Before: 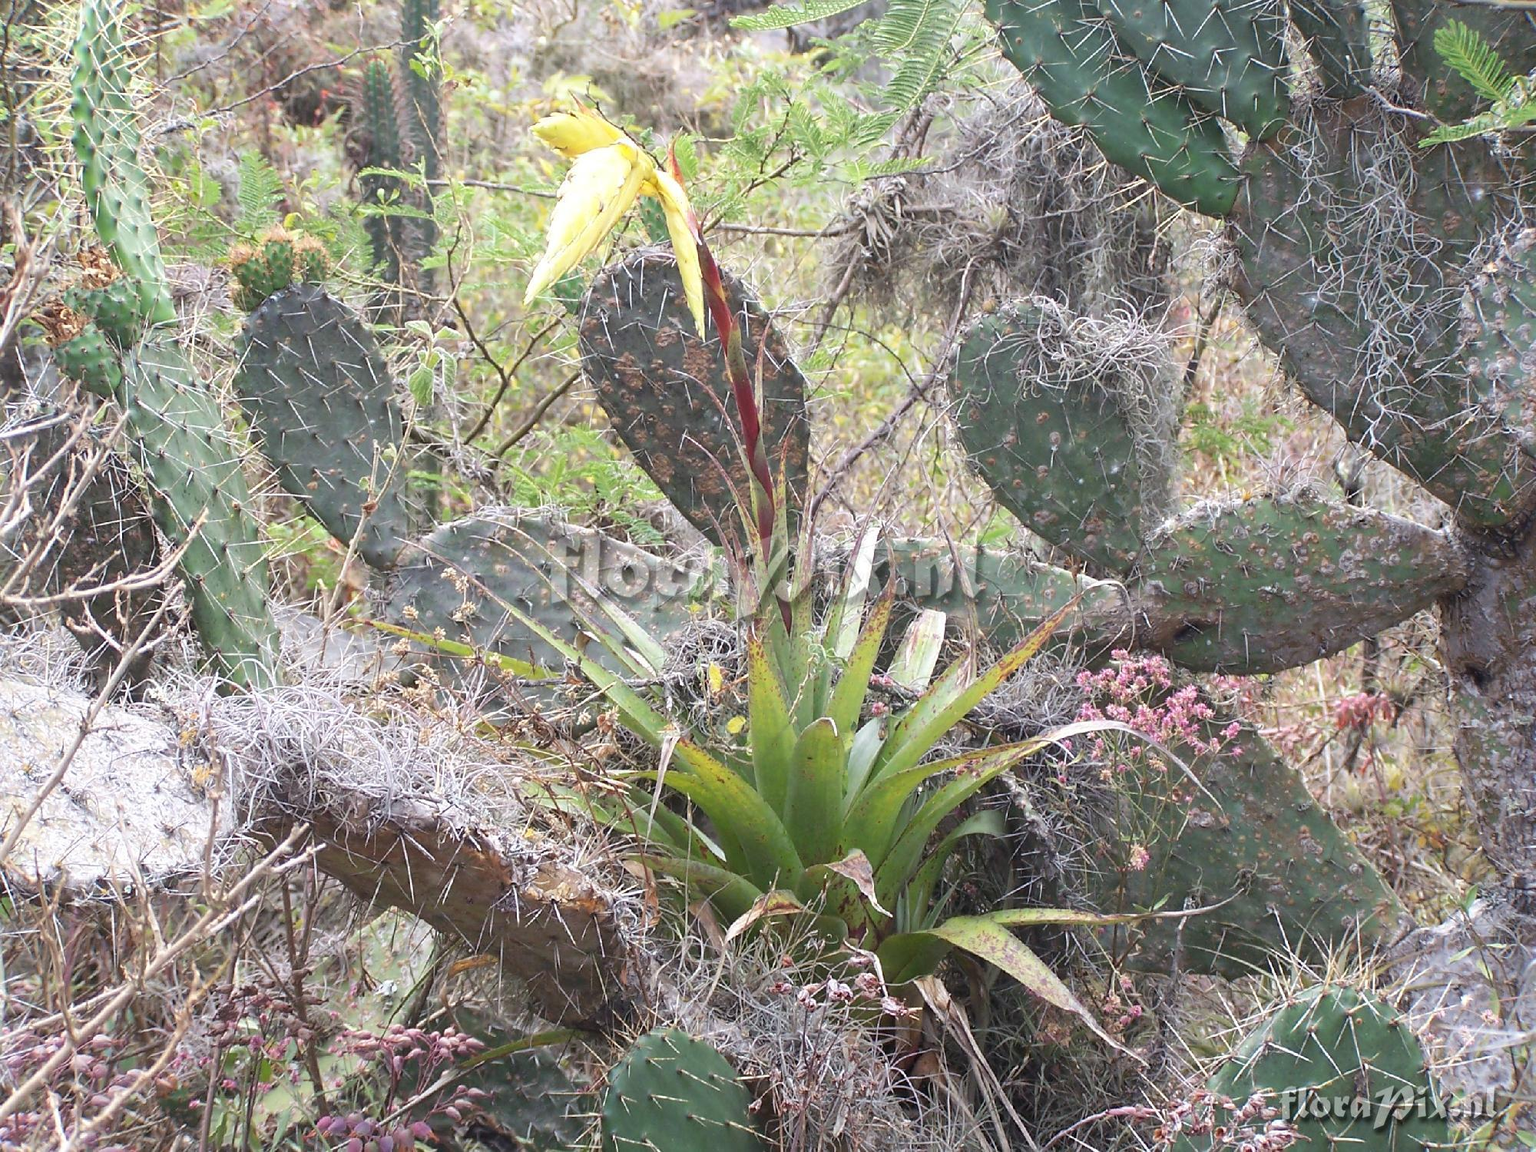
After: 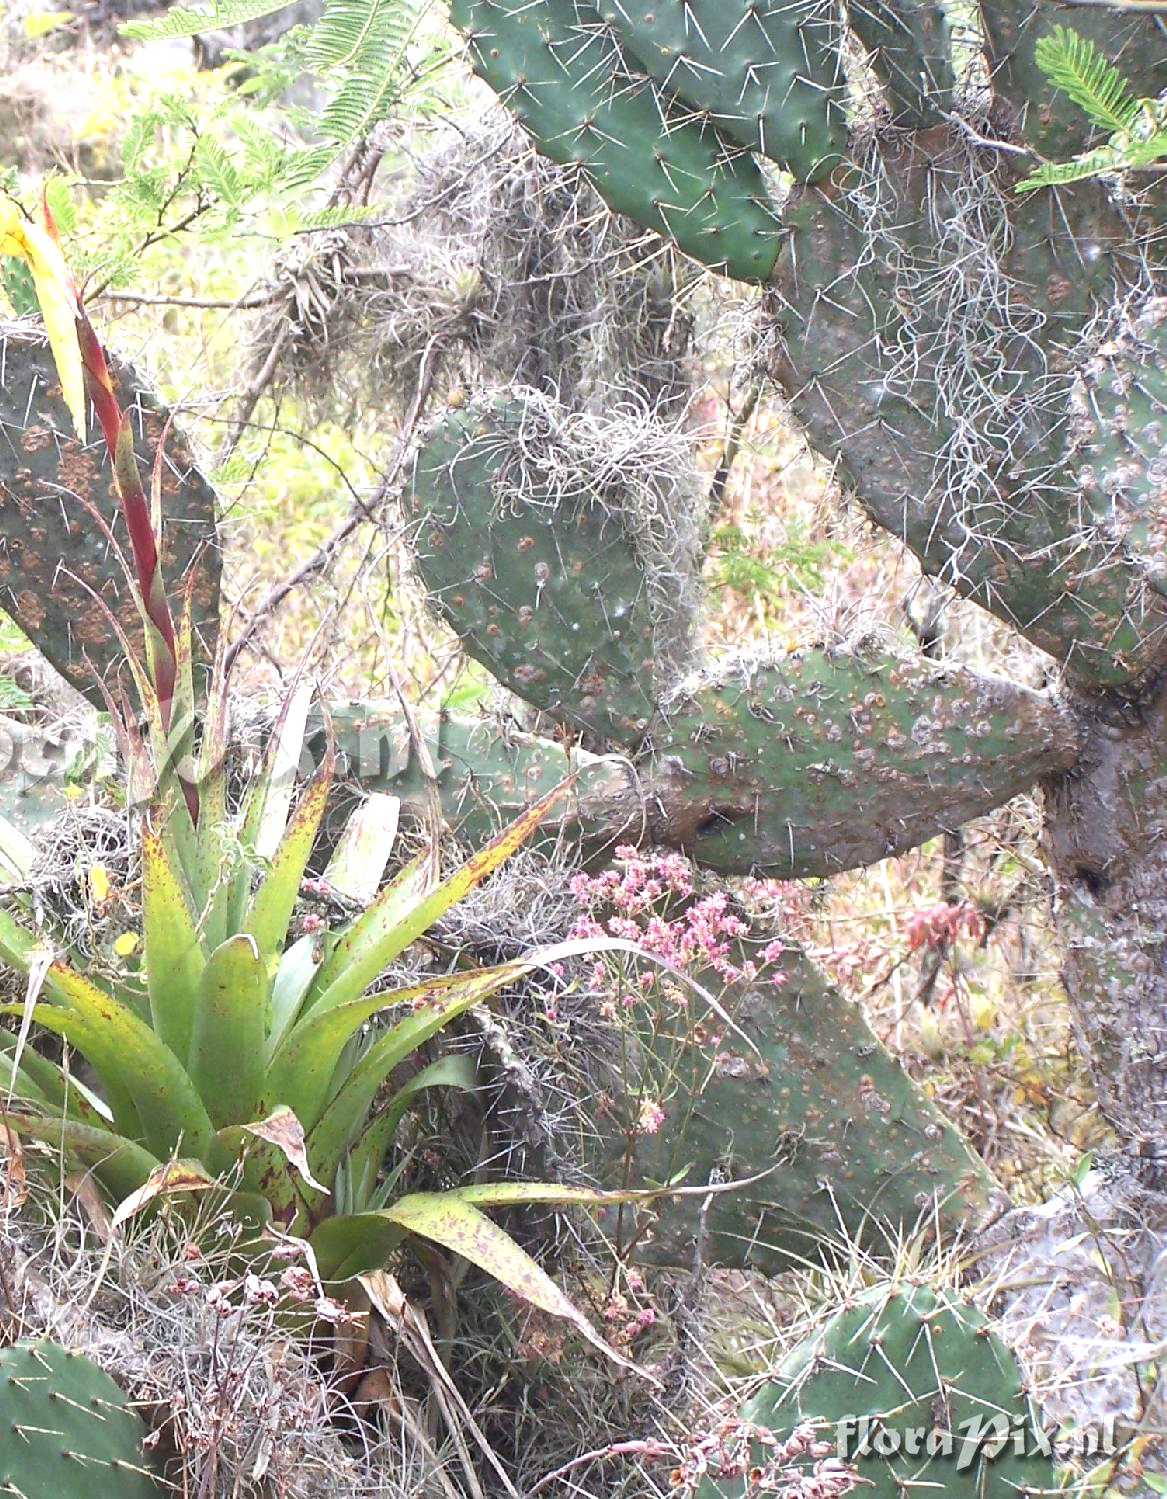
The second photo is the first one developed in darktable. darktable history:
crop: left 41.643%
exposure: black level correction 0, exposure 0.69 EV, compensate exposure bias true, compensate highlight preservation false
